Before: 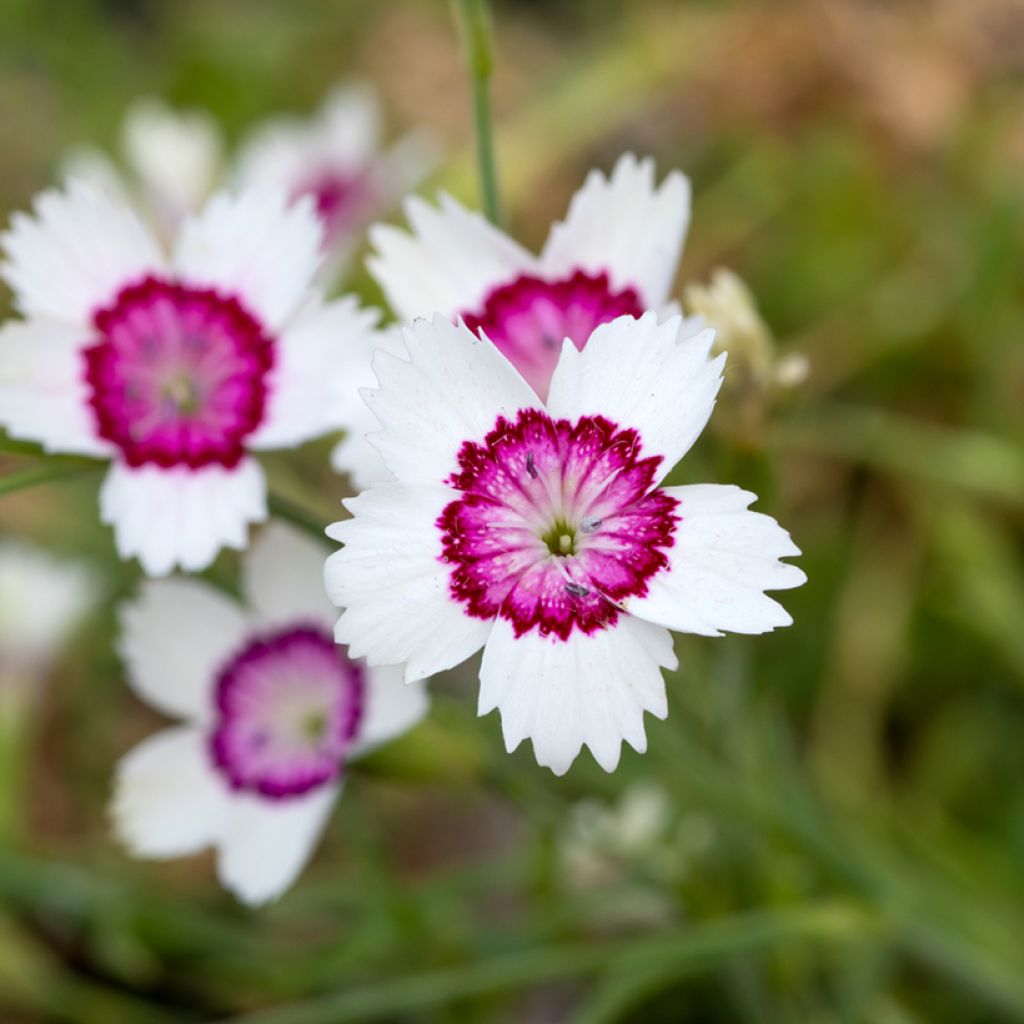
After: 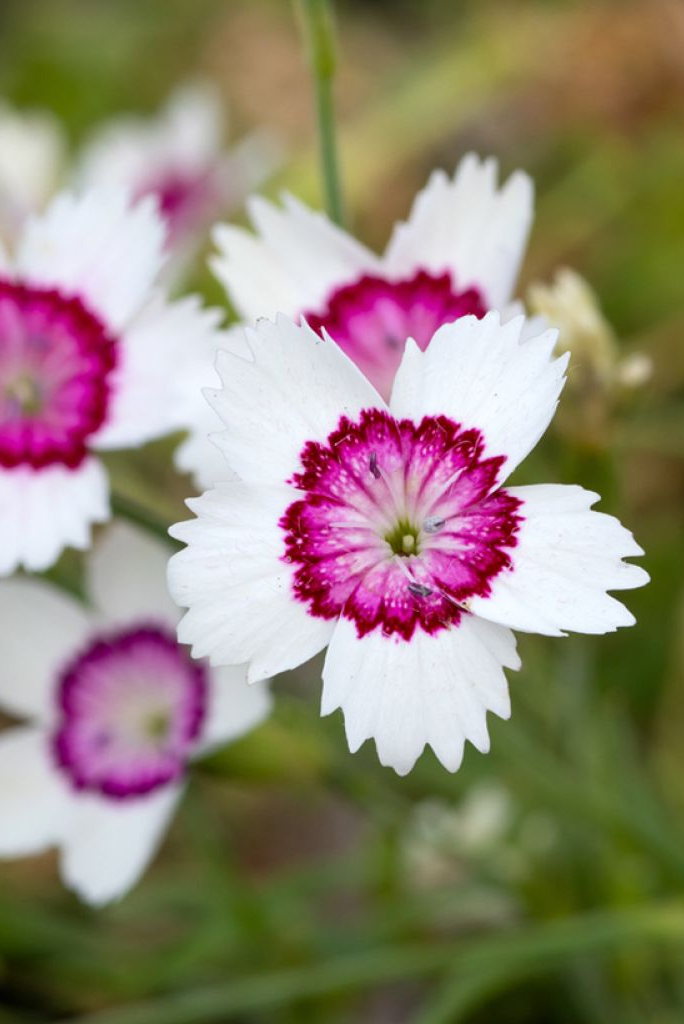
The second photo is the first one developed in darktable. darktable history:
crop and rotate: left 15.36%, right 17.823%
